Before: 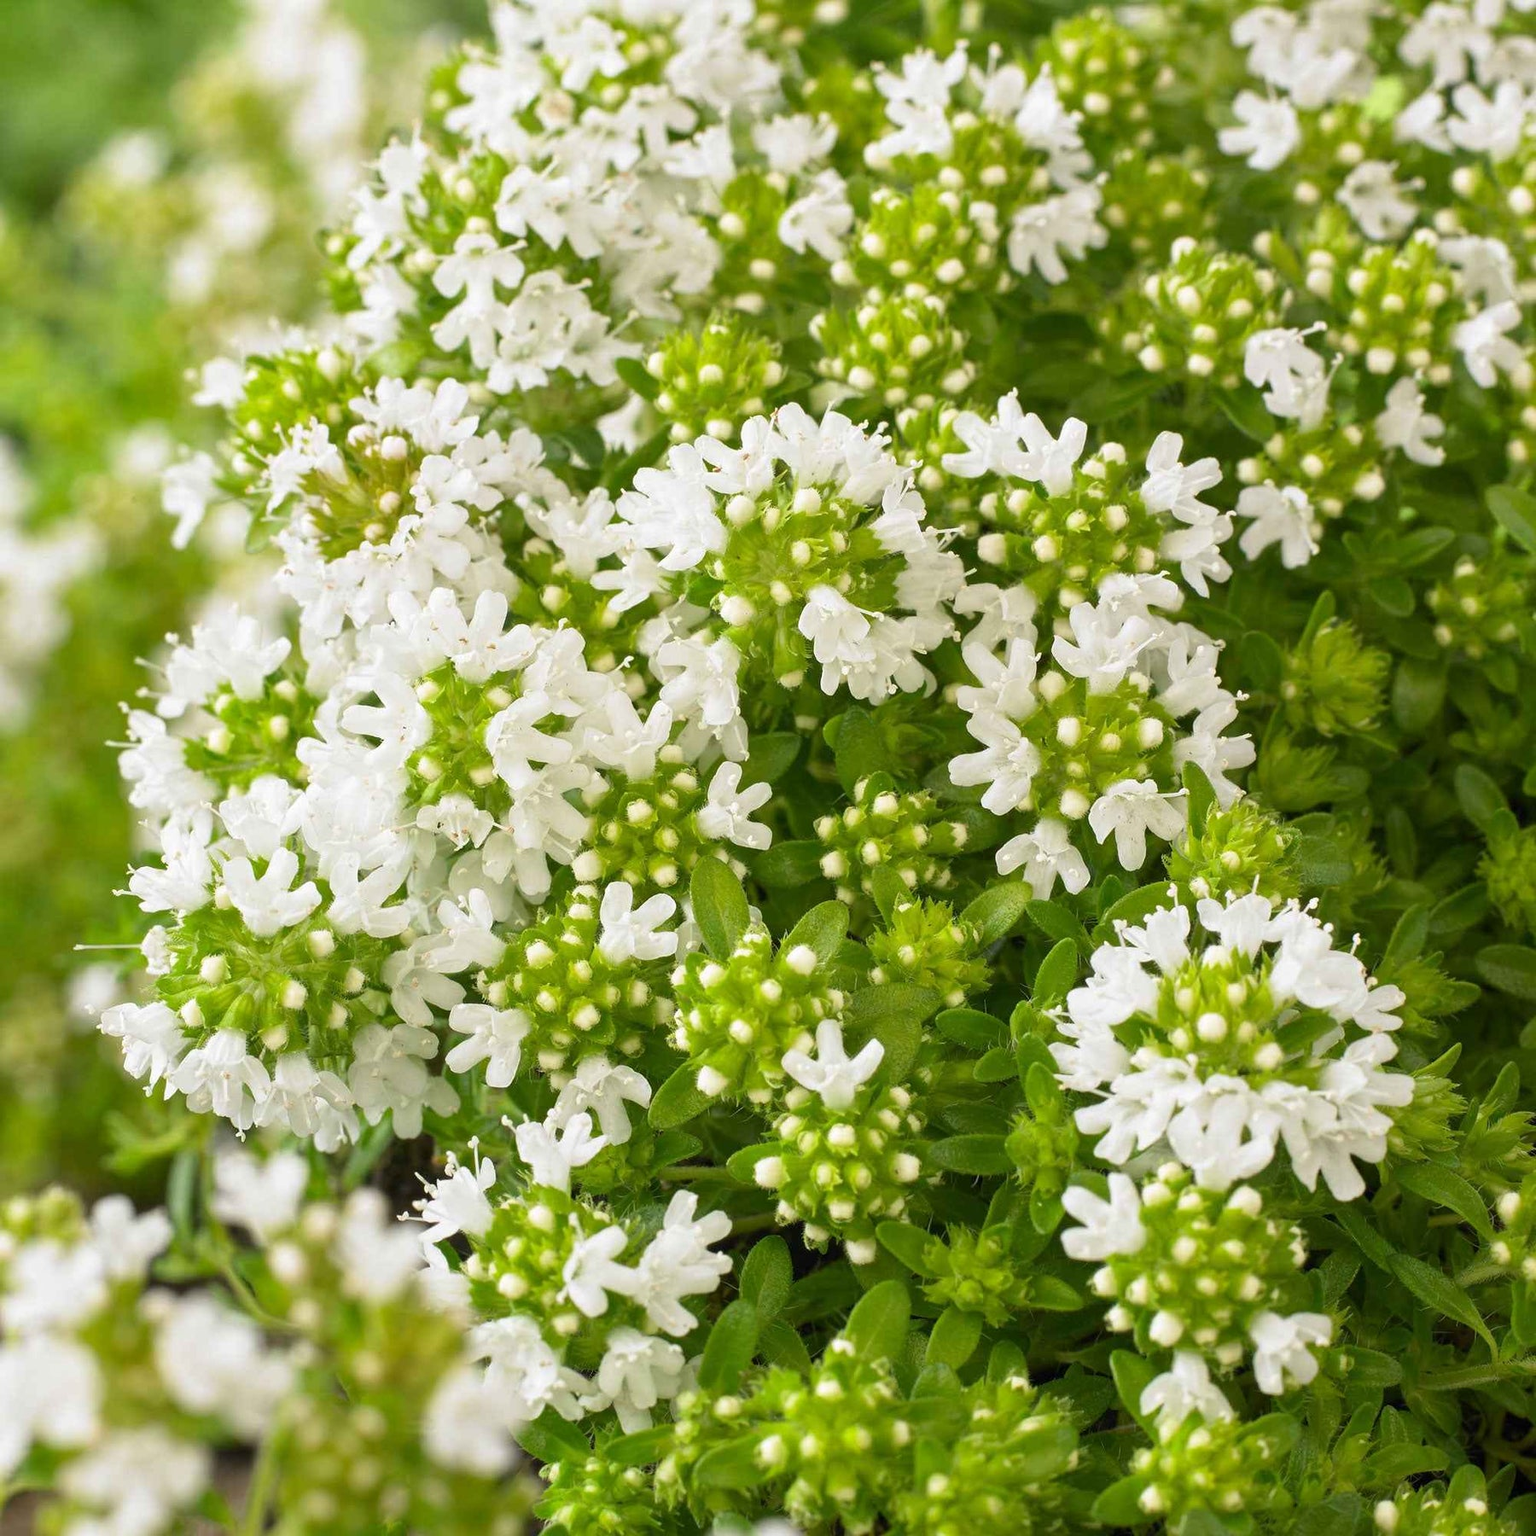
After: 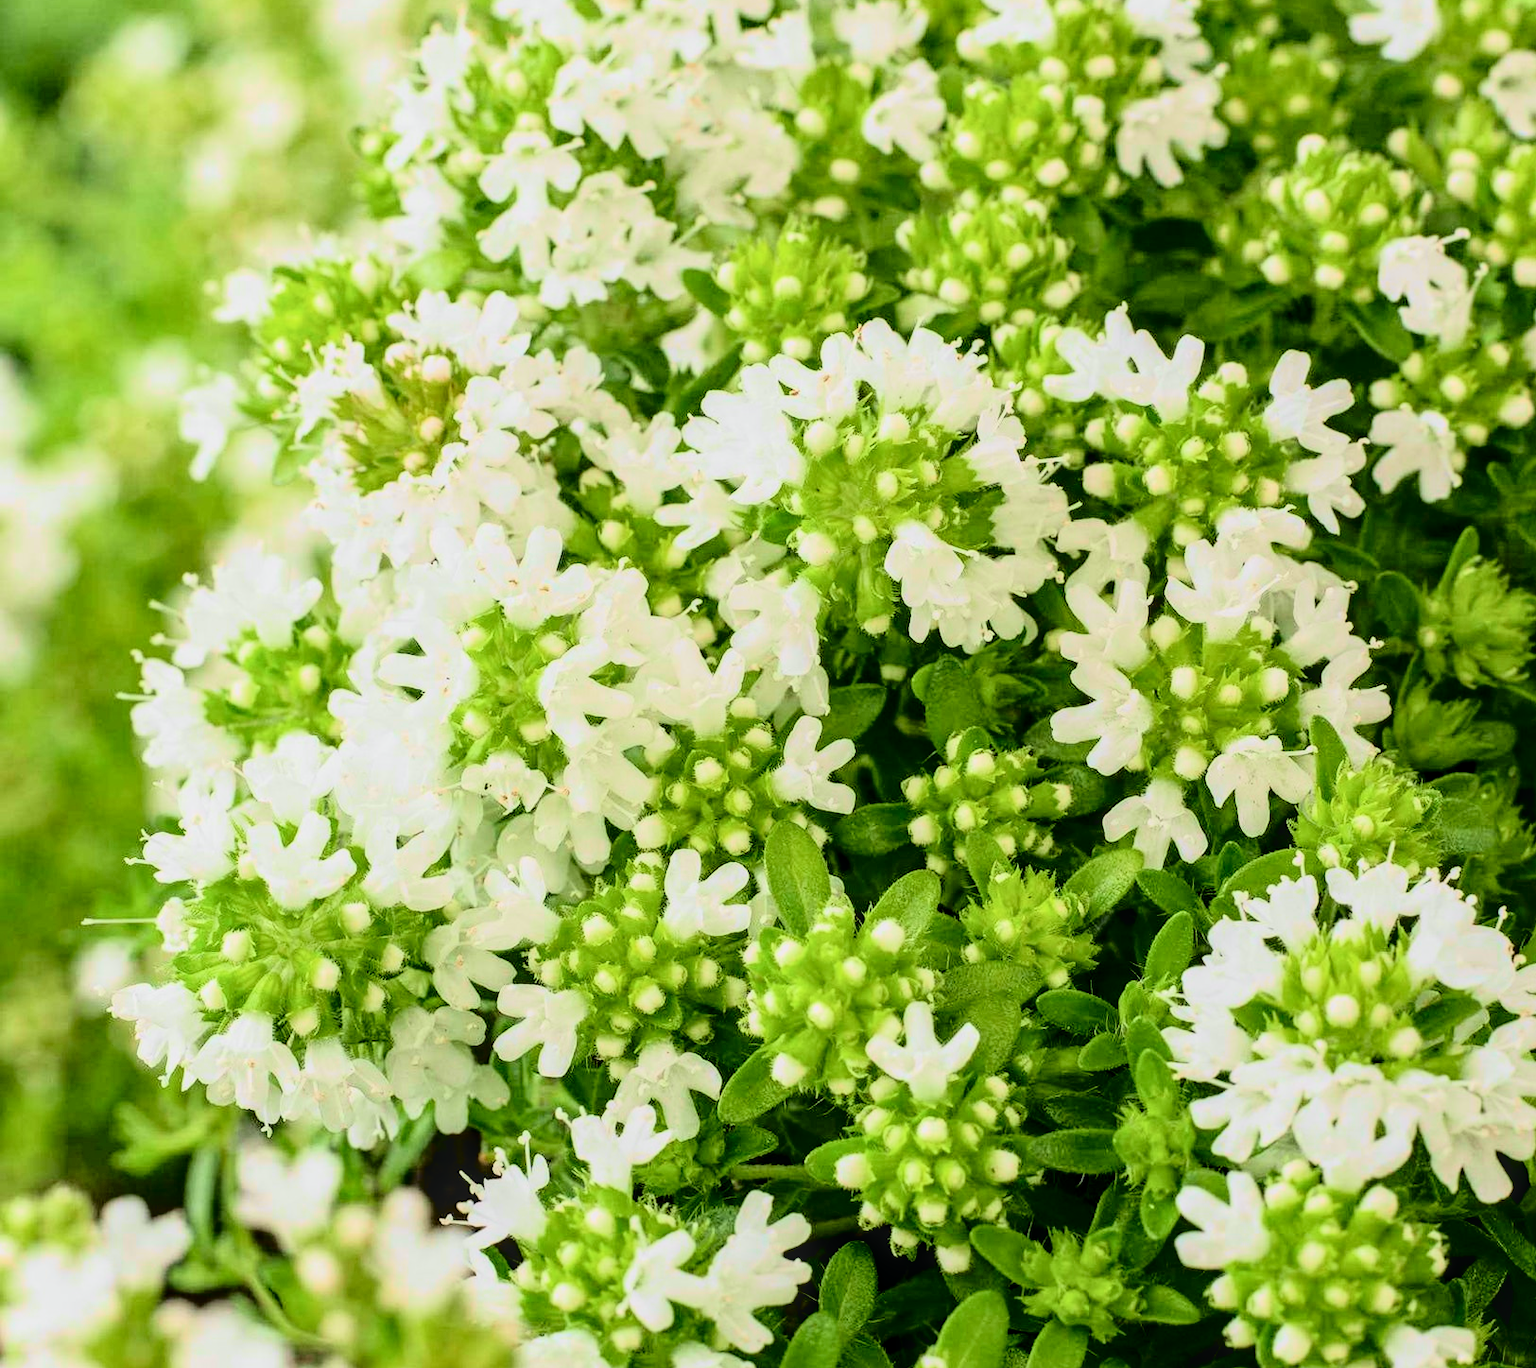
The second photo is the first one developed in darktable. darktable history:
crop: top 7.539%, right 9.699%, bottom 11.996%
filmic rgb: black relative exposure -5.05 EV, white relative exposure 3.99 EV, hardness 2.9, contrast 1.099, color science v6 (2022), iterations of high-quality reconstruction 0
contrast brightness saturation: saturation -0.056
tone equalizer: mask exposure compensation -0.504 EV
local contrast: on, module defaults
tone curve: curves: ch0 [(0, 0.014) (0.17, 0.099) (0.392, 0.438) (0.725, 0.828) (0.872, 0.918) (1, 0.981)]; ch1 [(0, 0) (0.402, 0.36) (0.488, 0.466) (0.5, 0.499) (0.515, 0.515) (0.574, 0.595) (0.619, 0.65) (0.701, 0.725) (1, 1)]; ch2 [(0, 0) (0.432, 0.422) (0.486, 0.49) (0.503, 0.503) (0.523, 0.554) (0.562, 0.606) (0.644, 0.694) (0.717, 0.753) (1, 0.991)], color space Lab, independent channels, preserve colors none
